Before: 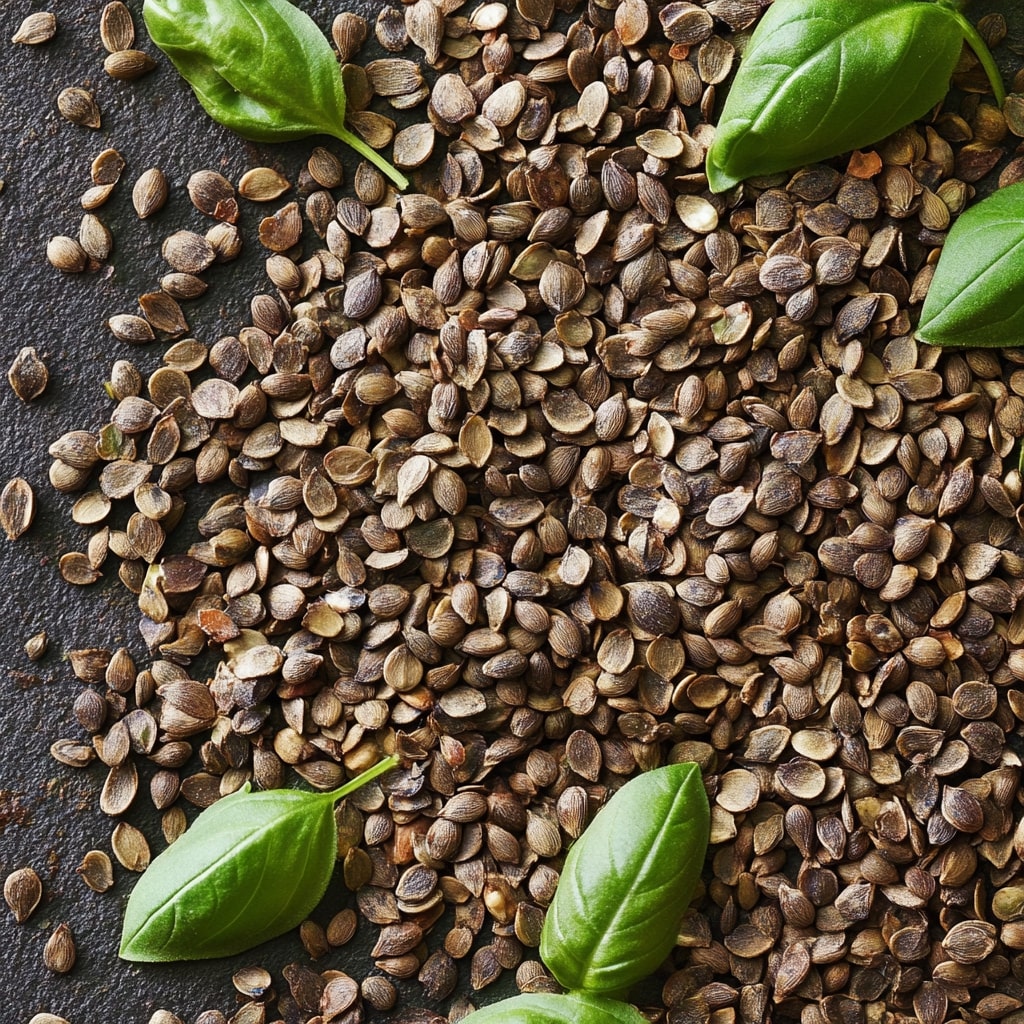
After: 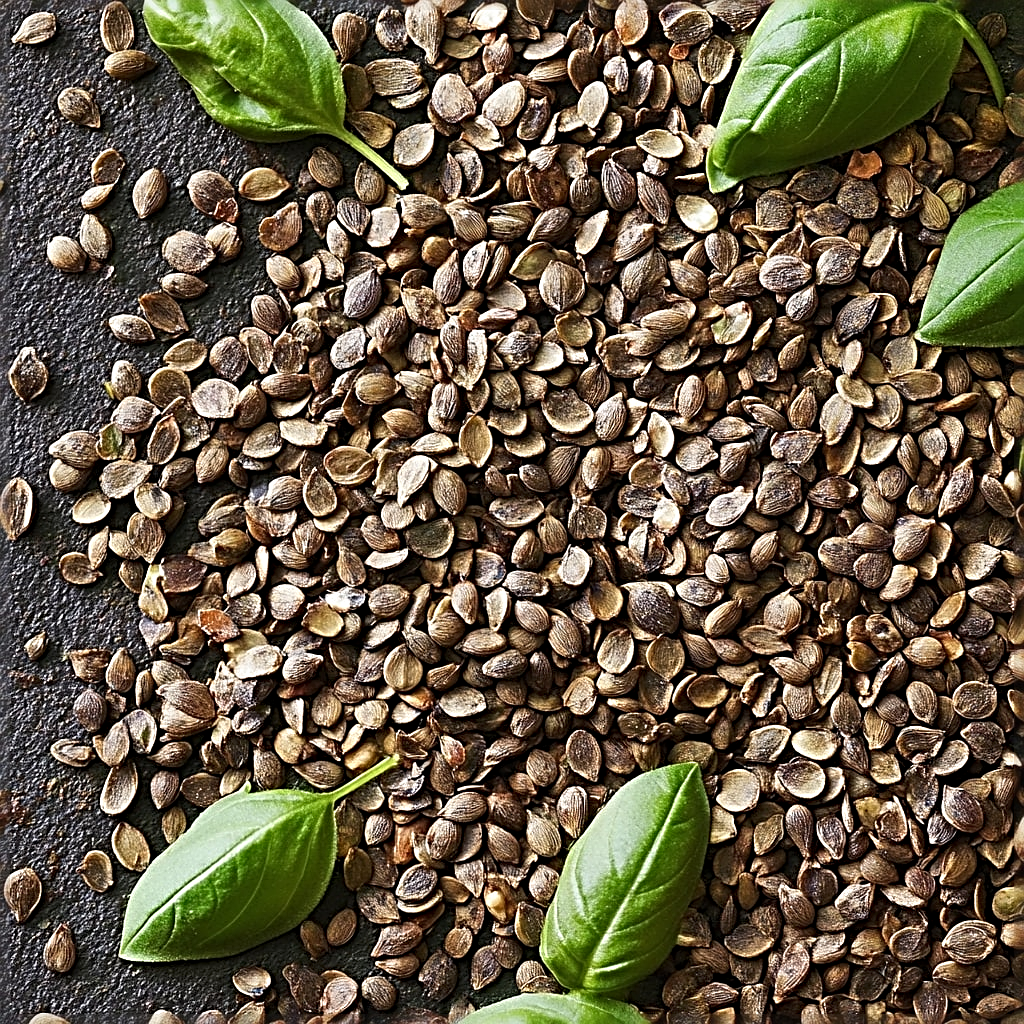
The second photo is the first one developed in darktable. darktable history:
sharpen: radius 3.734, amount 0.939
